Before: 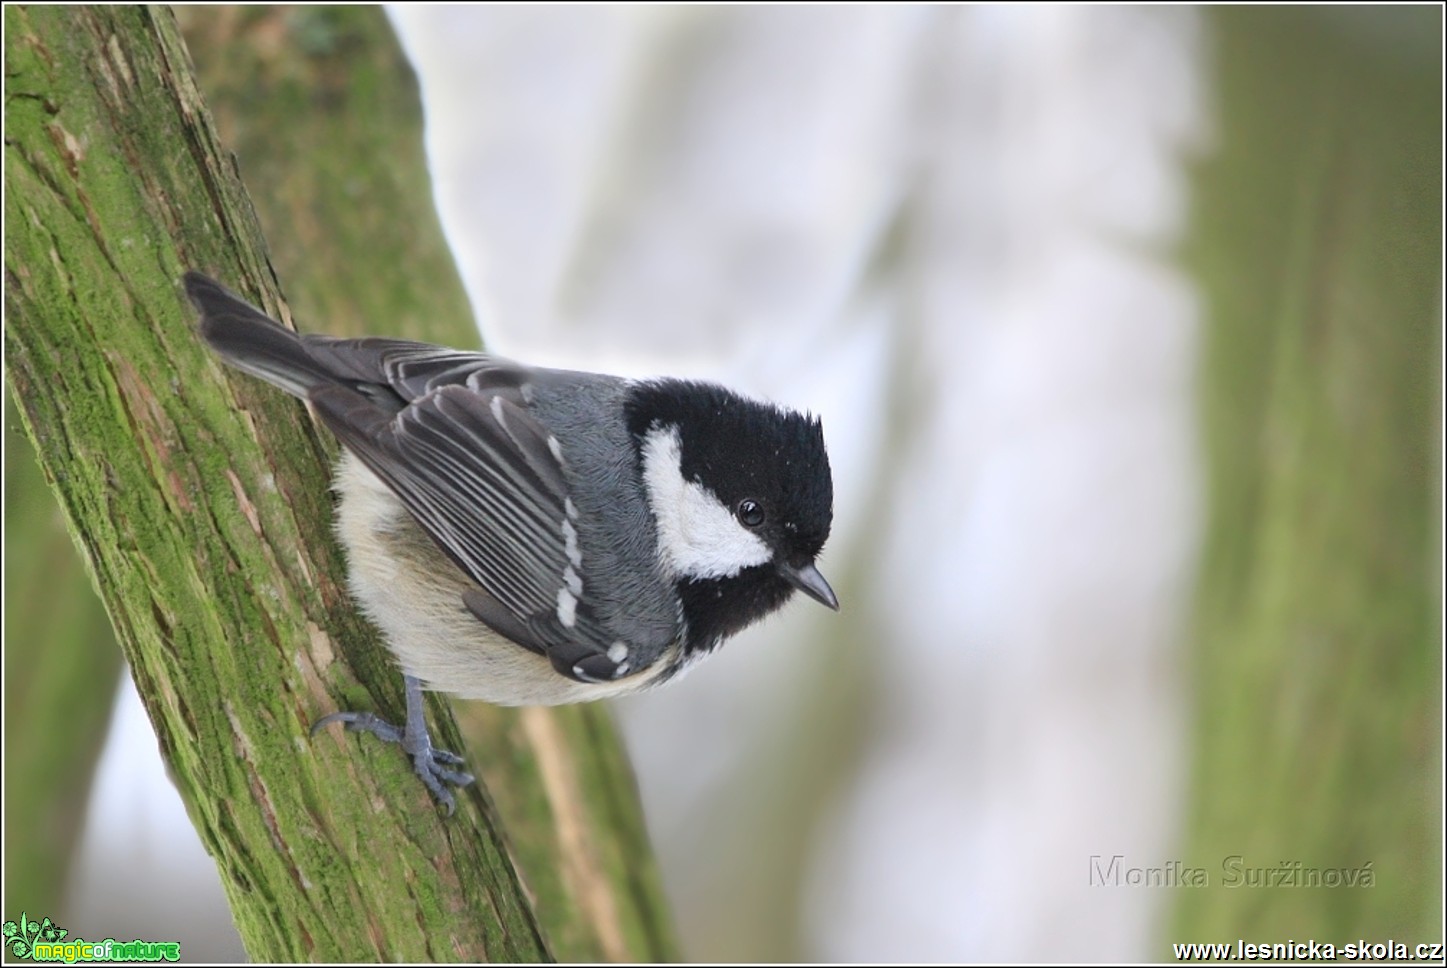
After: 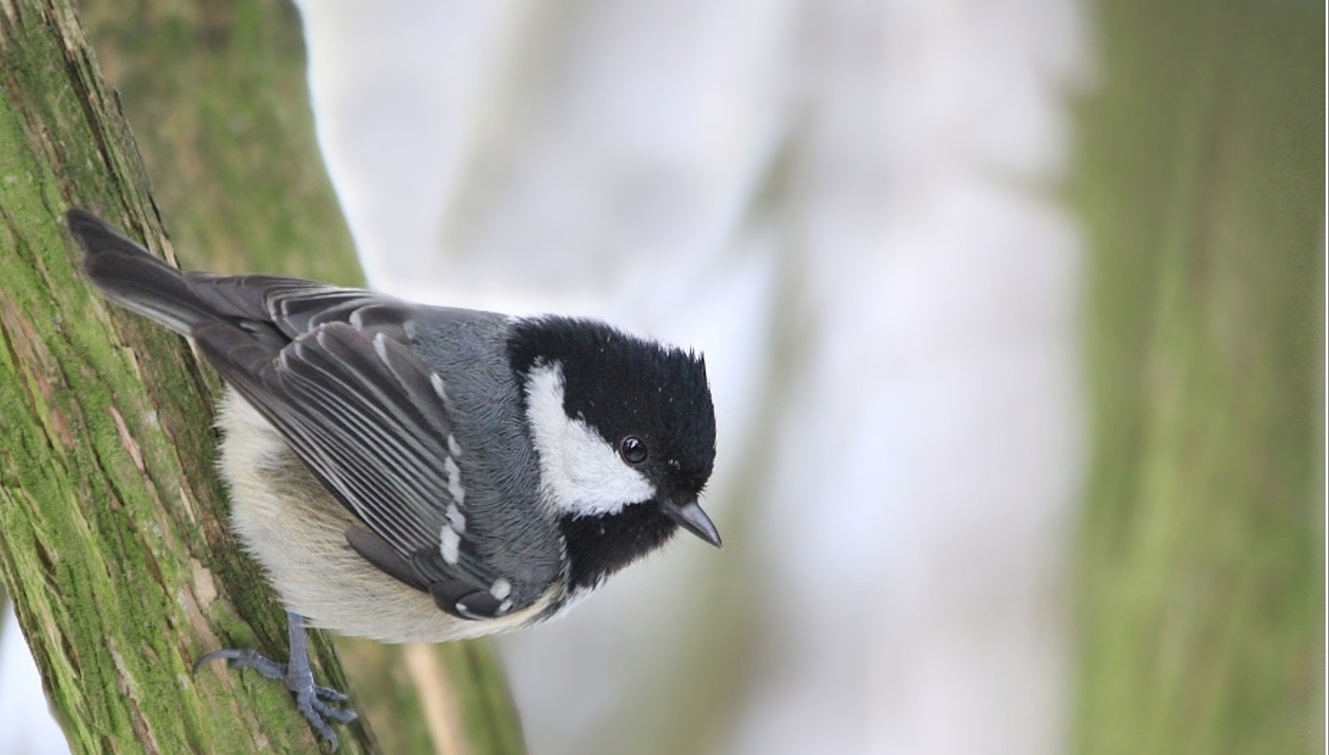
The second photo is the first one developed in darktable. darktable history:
crop: left 8.153%, top 6.589%, bottom 15.357%
color zones: curves: ch0 [(0, 0.558) (0.143, 0.559) (0.286, 0.529) (0.429, 0.505) (0.571, 0.5) (0.714, 0.5) (0.857, 0.5) (1, 0.558)]; ch1 [(0, 0.469) (0.01, 0.469) (0.12, 0.446) (0.248, 0.469) (0.5, 0.5) (0.748, 0.5) (0.99, 0.469) (1, 0.469)], mix 38.54%
